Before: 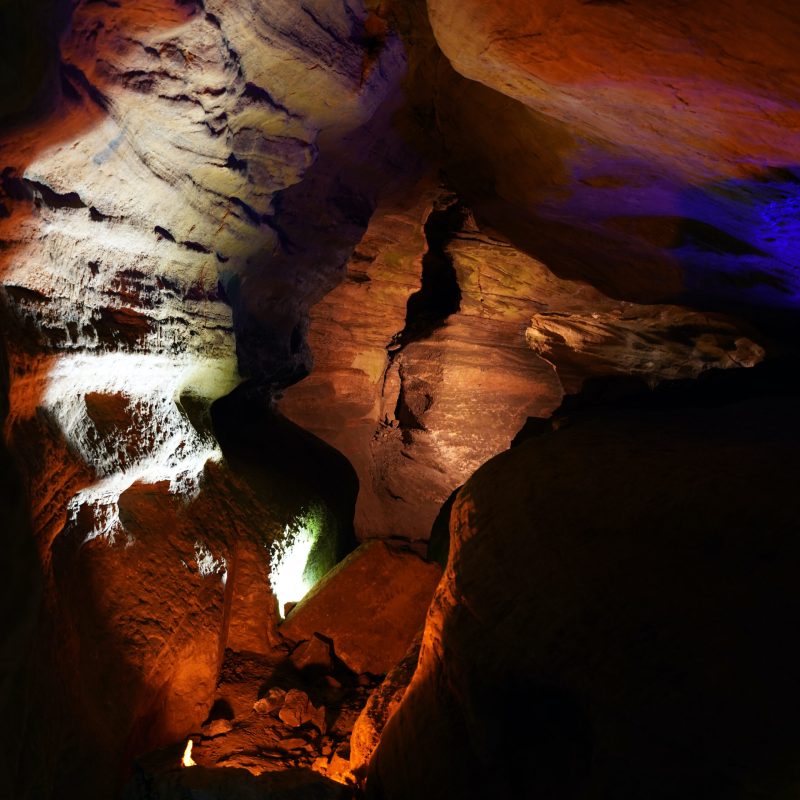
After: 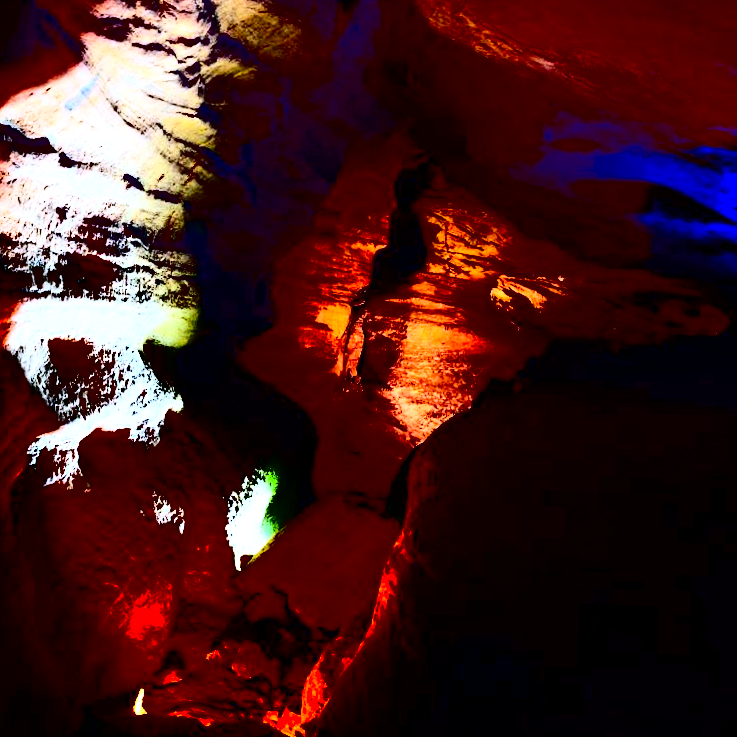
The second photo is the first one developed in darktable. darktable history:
shadows and highlights: shadows 24.59, highlights -77.74, soften with gaussian
contrast brightness saturation: contrast 0.751, brightness -0.981, saturation 0.982
exposure: black level correction 0, exposure 0.7 EV, compensate highlight preservation false
color calibration: illuminant as shot in camera, x 0.37, y 0.382, temperature 4316.38 K
crop and rotate: angle -1.95°, left 3.125%, top 4.03%, right 1.631%, bottom 0.657%
